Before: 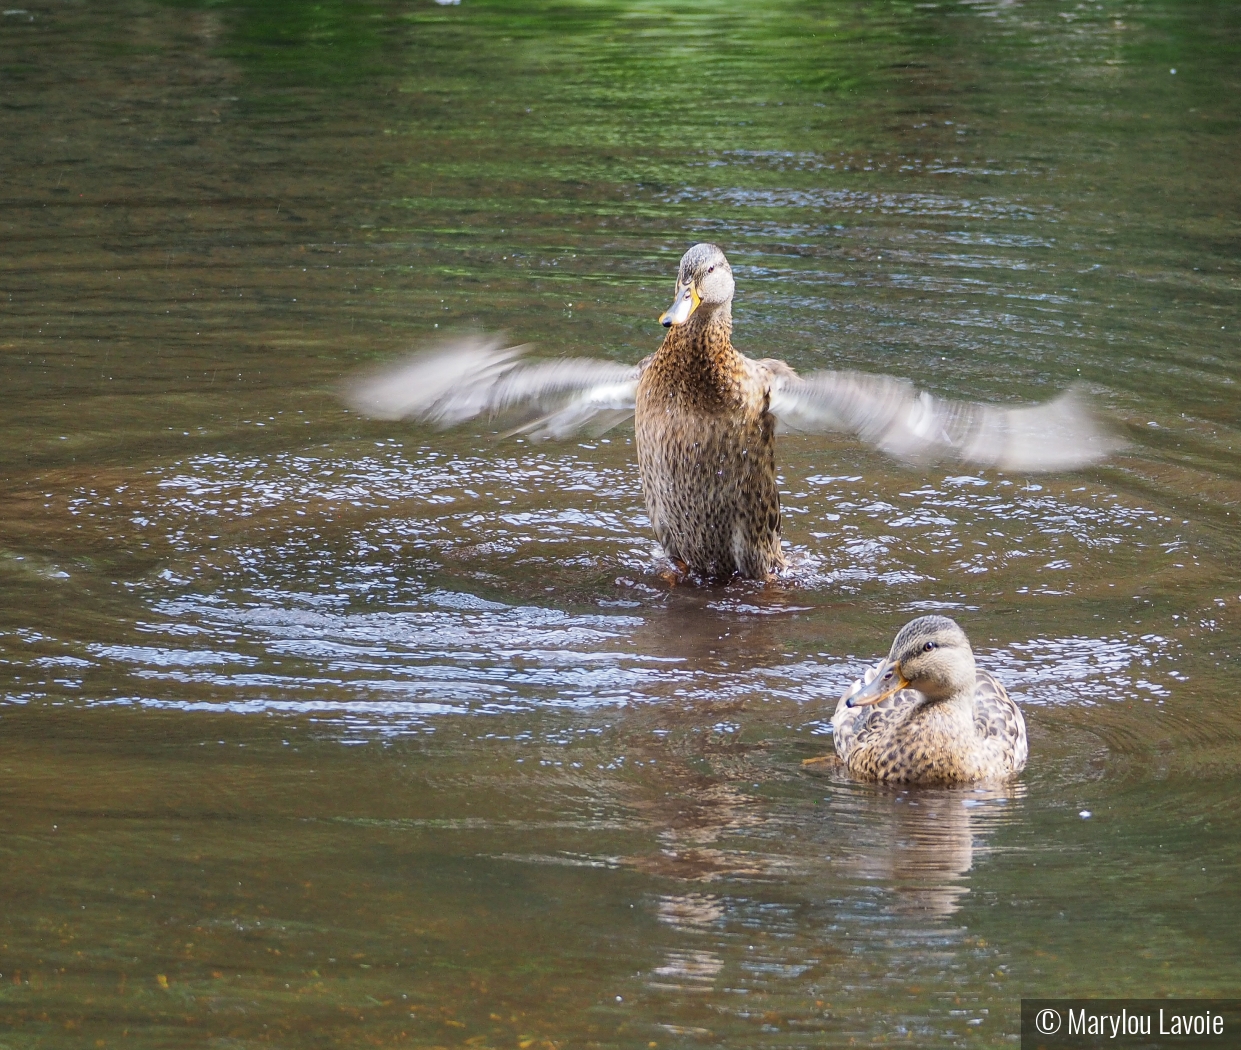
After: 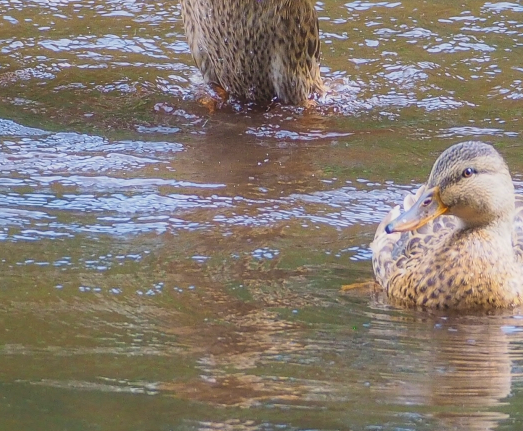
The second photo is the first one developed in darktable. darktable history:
contrast brightness saturation: contrast -0.1, brightness 0.05, saturation 0.08
velvia: on, module defaults
crop: left 37.221%, top 45.169%, right 20.63%, bottom 13.777%
contrast equalizer: y [[0.5, 0.486, 0.447, 0.446, 0.489, 0.5], [0.5 ×6], [0.5 ×6], [0 ×6], [0 ×6]]
